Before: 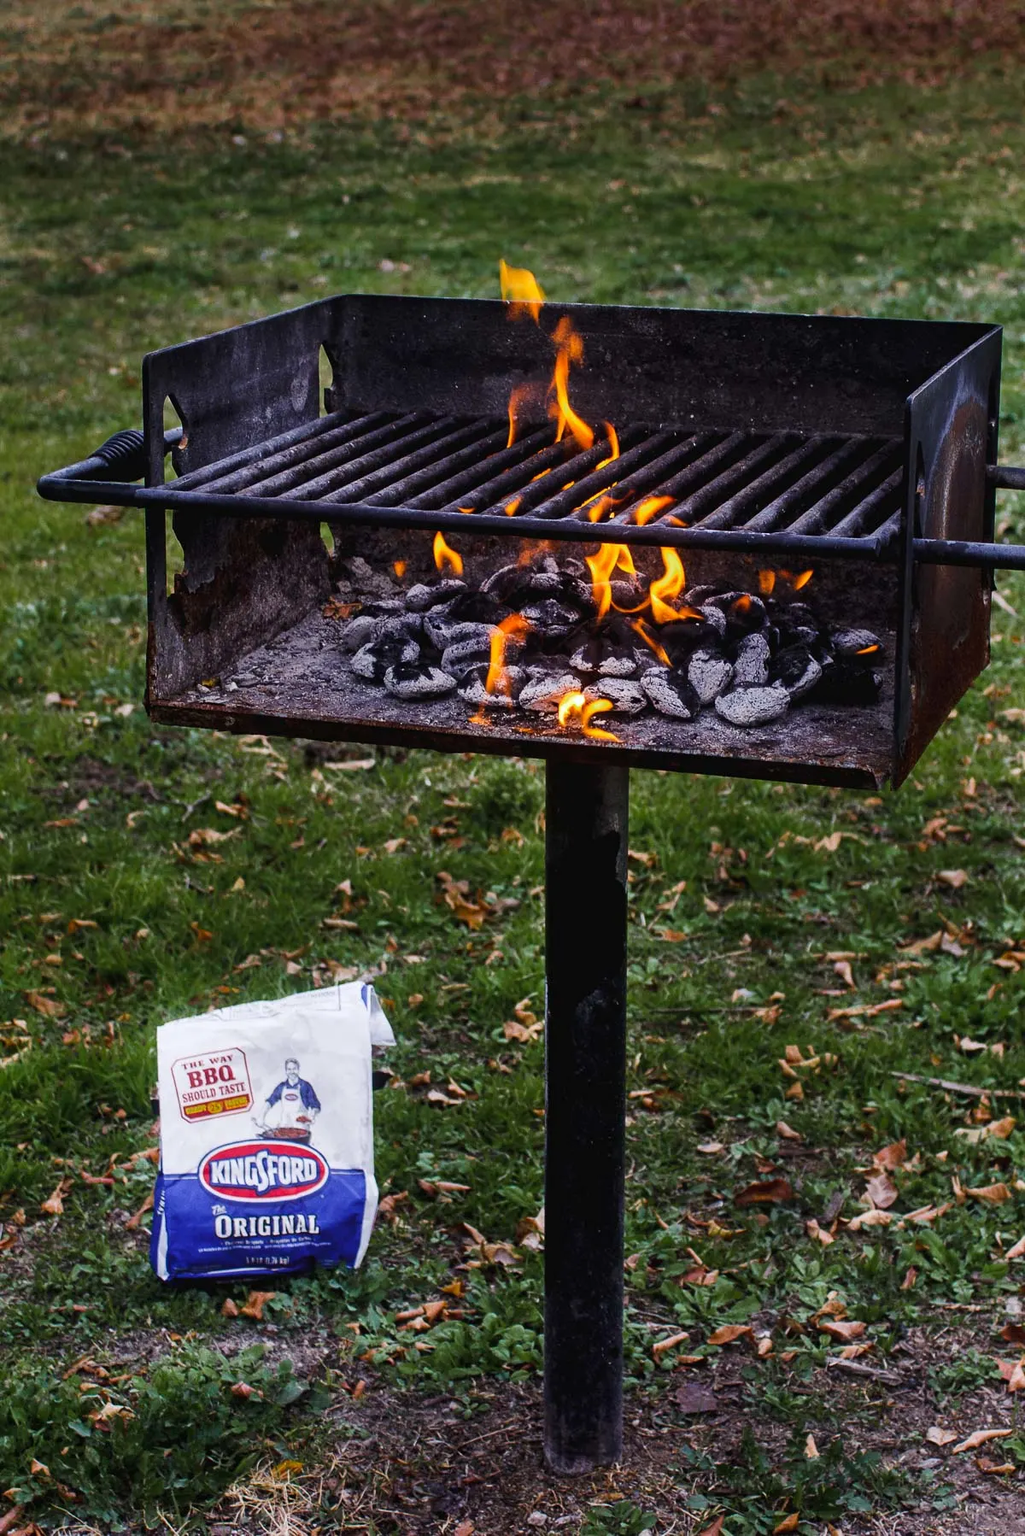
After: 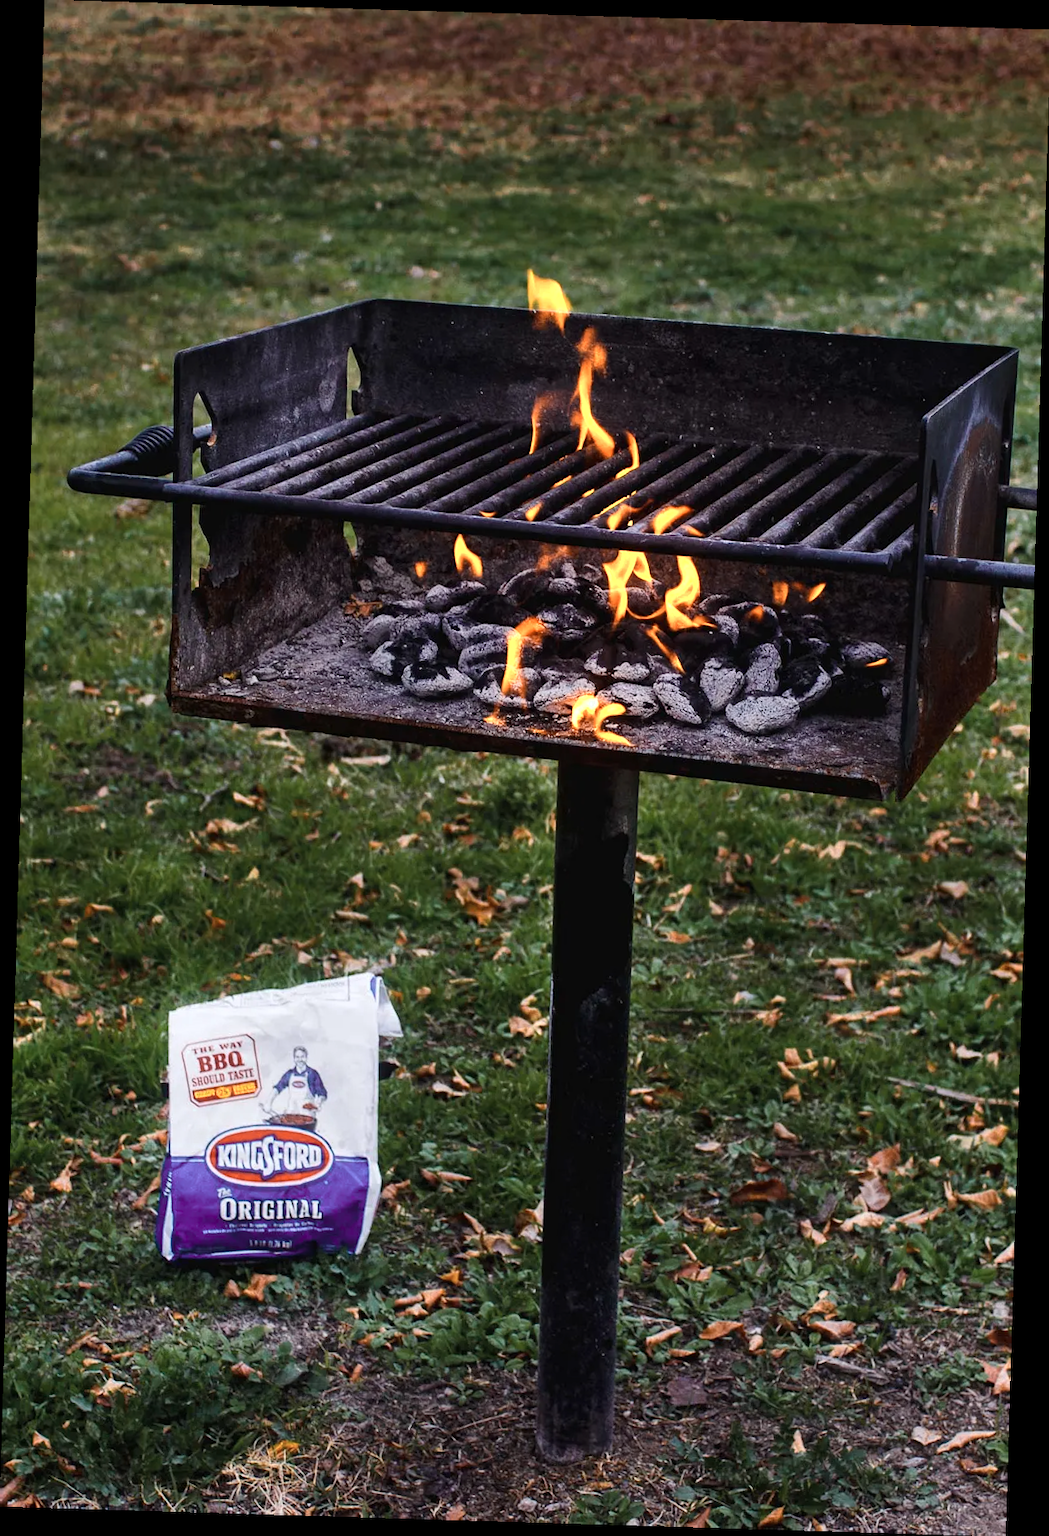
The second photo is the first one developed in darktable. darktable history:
color zones: curves: ch0 [(0.018, 0.548) (0.197, 0.654) (0.425, 0.447) (0.605, 0.658) (0.732, 0.579)]; ch1 [(0.105, 0.531) (0.224, 0.531) (0.386, 0.39) (0.618, 0.456) (0.732, 0.456) (0.956, 0.421)]; ch2 [(0.039, 0.583) (0.215, 0.465) (0.399, 0.544) (0.465, 0.548) (0.614, 0.447) (0.724, 0.43) (0.882, 0.623) (0.956, 0.632)]
rotate and perspective: rotation 1.72°, automatic cropping off
